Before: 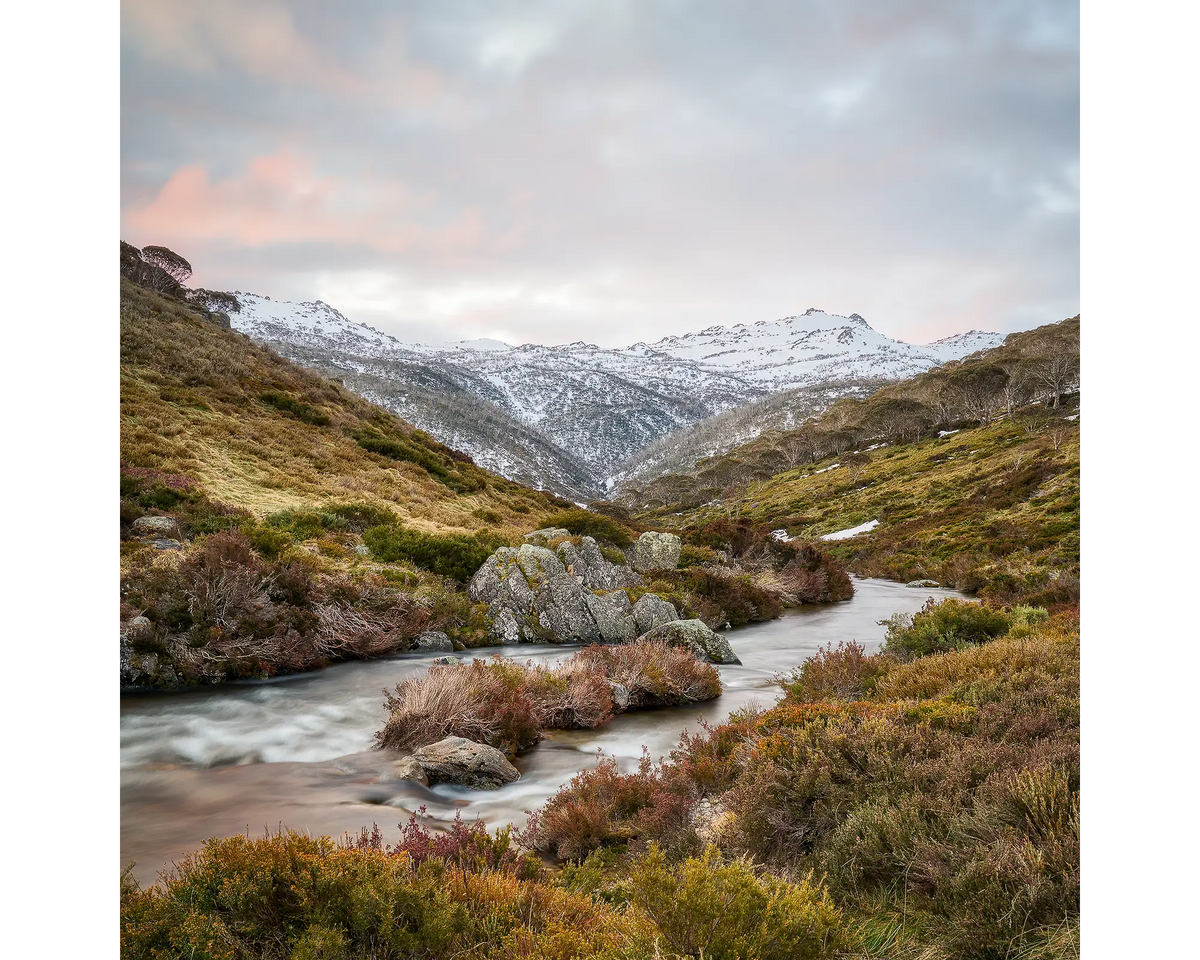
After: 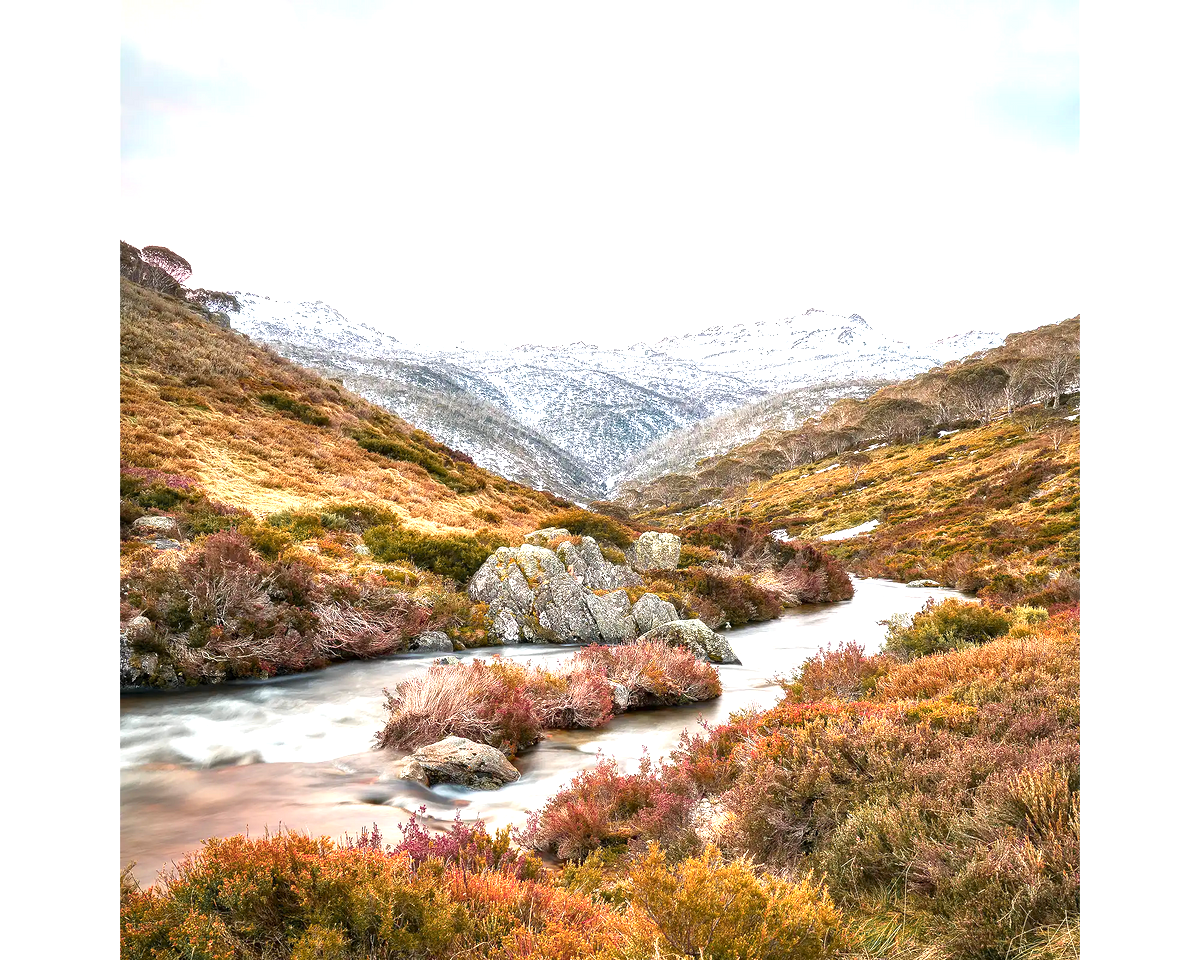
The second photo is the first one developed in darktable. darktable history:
exposure: exposure 1.27 EV, compensate highlight preservation false
color zones: curves: ch1 [(0.263, 0.53) (0.376, 0.287) (0.487, 0.512) (0.748, 0.547) (1, 0.513)]; ch2 [(0.262, 0.45) (0.751, 0.477)], mix 27.4%
